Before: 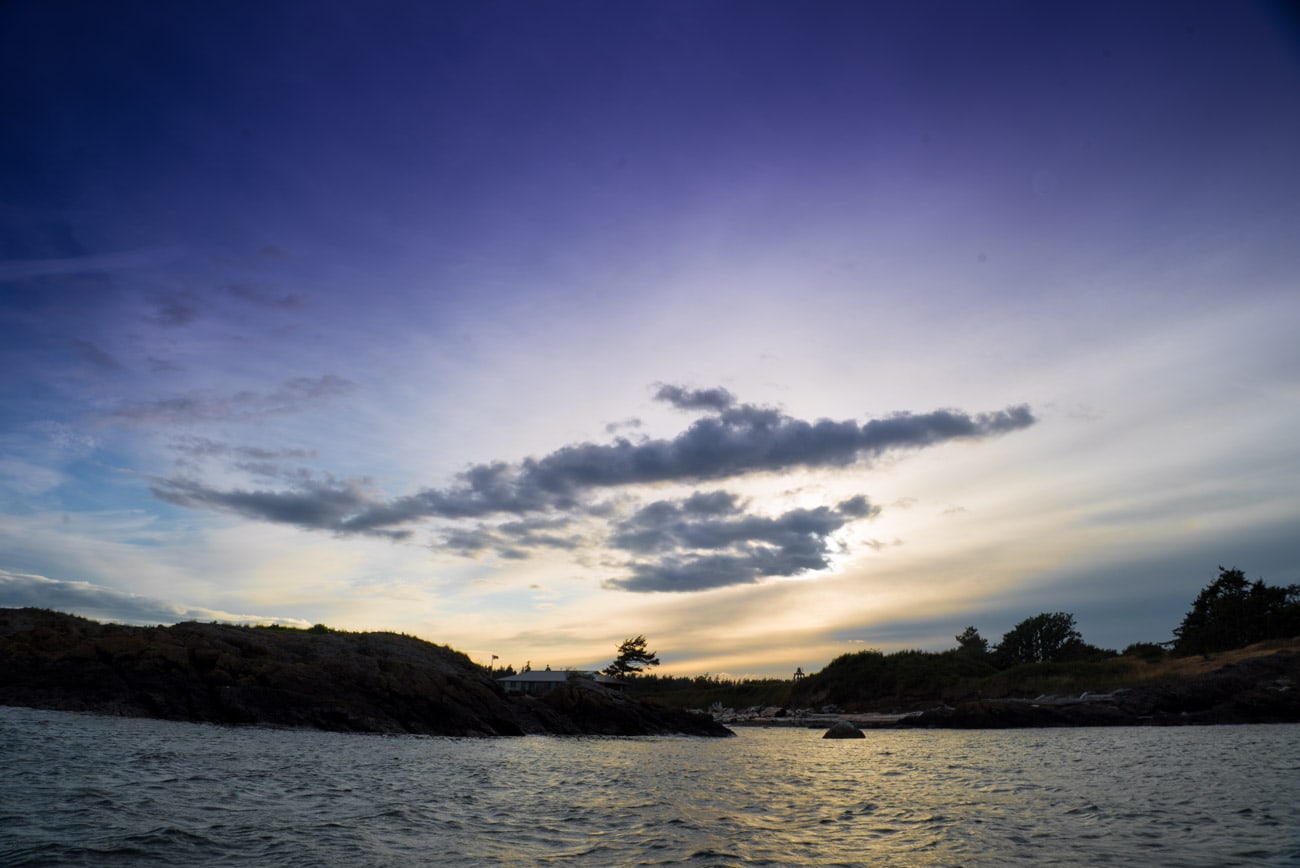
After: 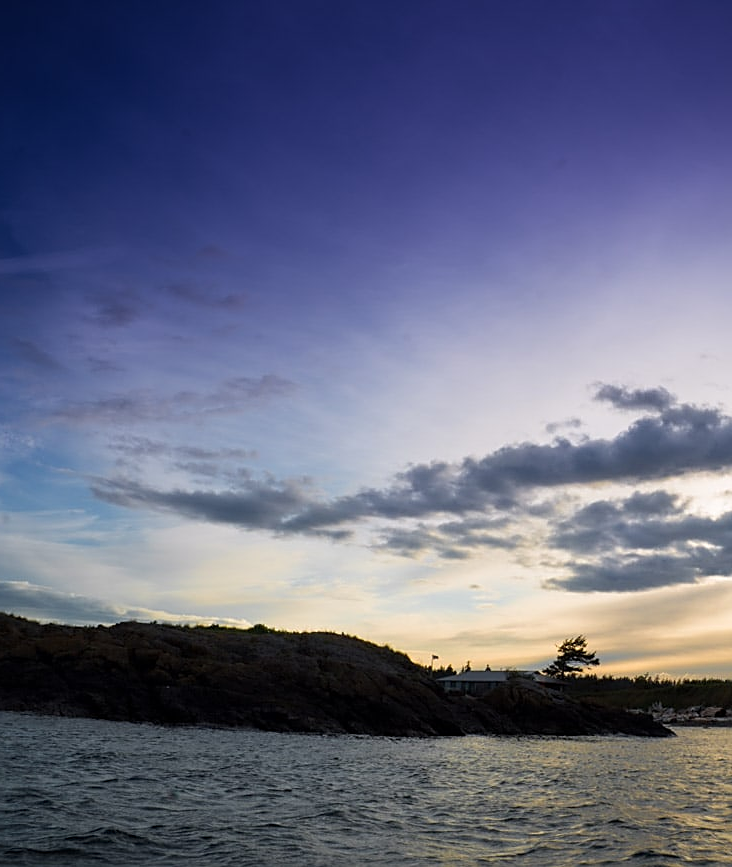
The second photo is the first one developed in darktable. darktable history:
sharpen: on, module defaults
crop: left 4.671%, right 39.006%
